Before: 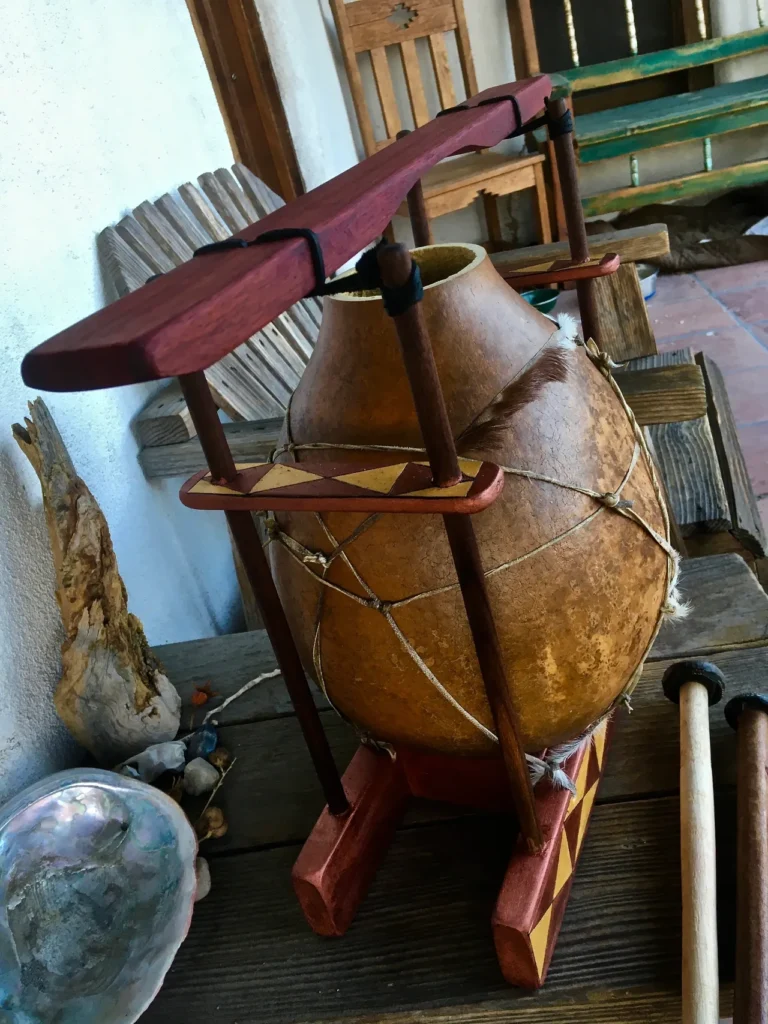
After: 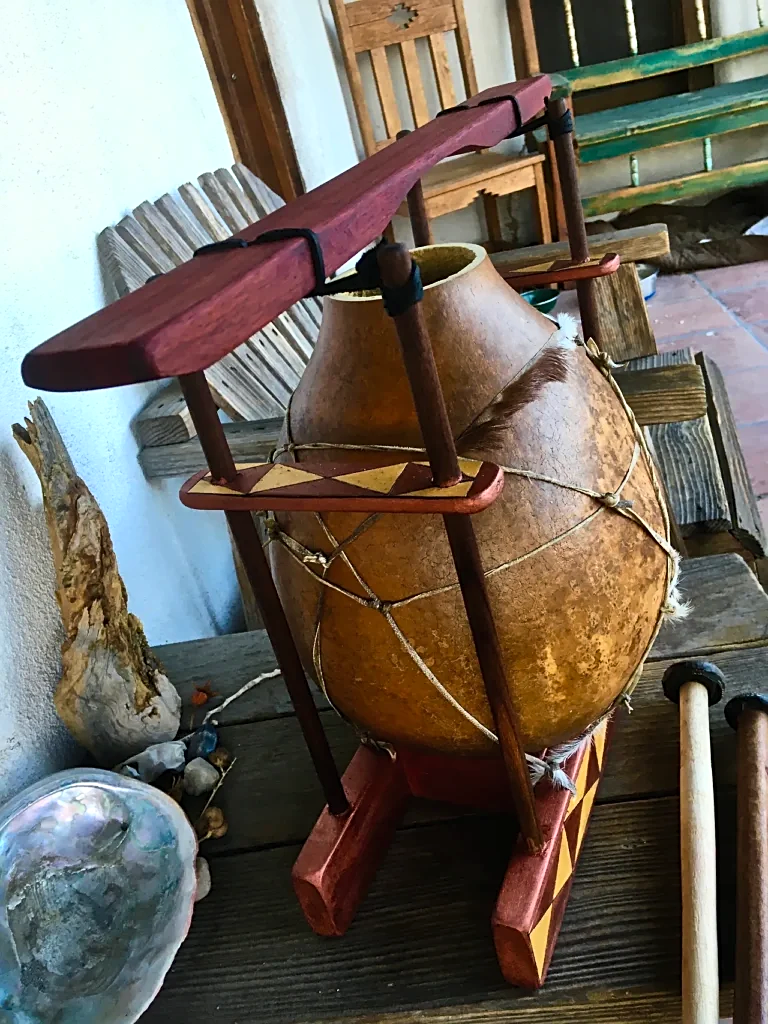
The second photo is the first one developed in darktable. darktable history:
sharpen: on, module defaults
contrast brightness saturation: contrast 0.2, brightness 0.15, saturation 0.14
